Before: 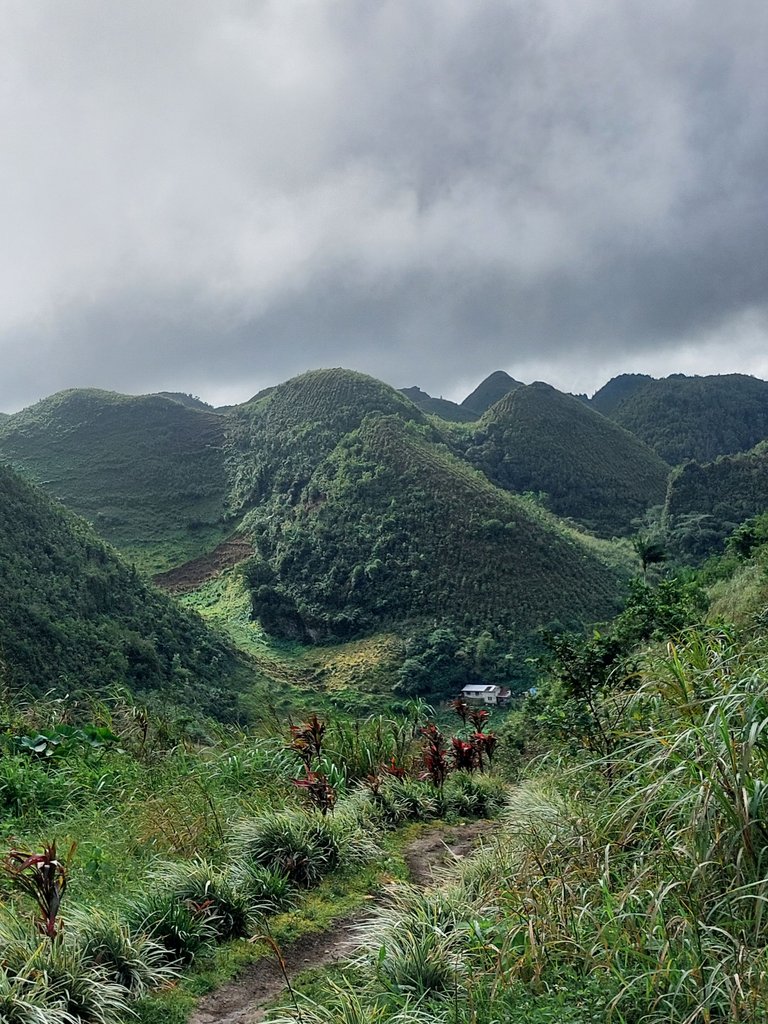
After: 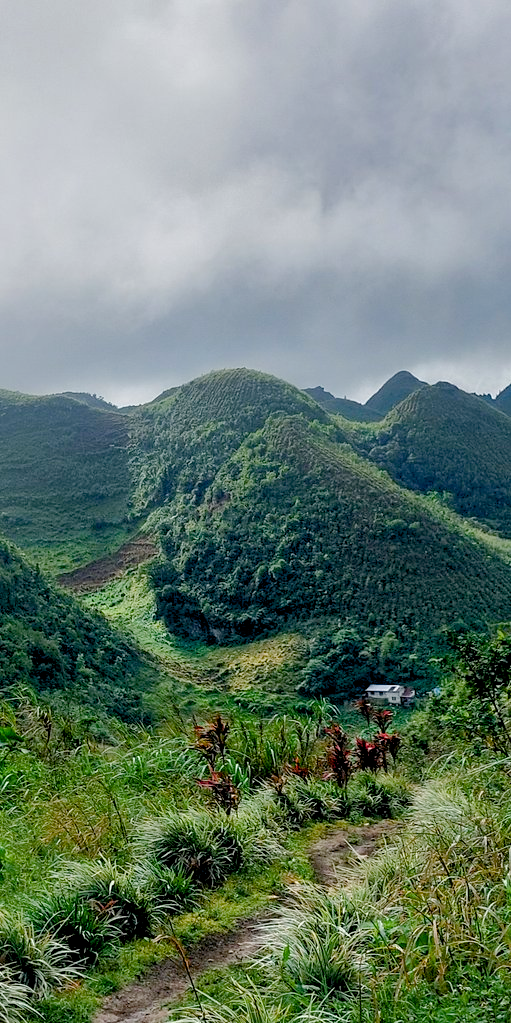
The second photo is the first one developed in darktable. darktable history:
crop and rotate: left 12.571%, right 20.858%
shadows and highlights: shadows 25.09, highlights -26.52
color balance rgb: global offset › luminance -0.882%, perceptual saturation grading › global saturation 20%, perceptual saturation grading › highlights -50.313%, perceptual saturation grading › shadows 30.716%, perceptual brilliance grading › mid-tones 9.656%, perceptual brilliance grading › shadows 15.078%, global vibrance 20%
